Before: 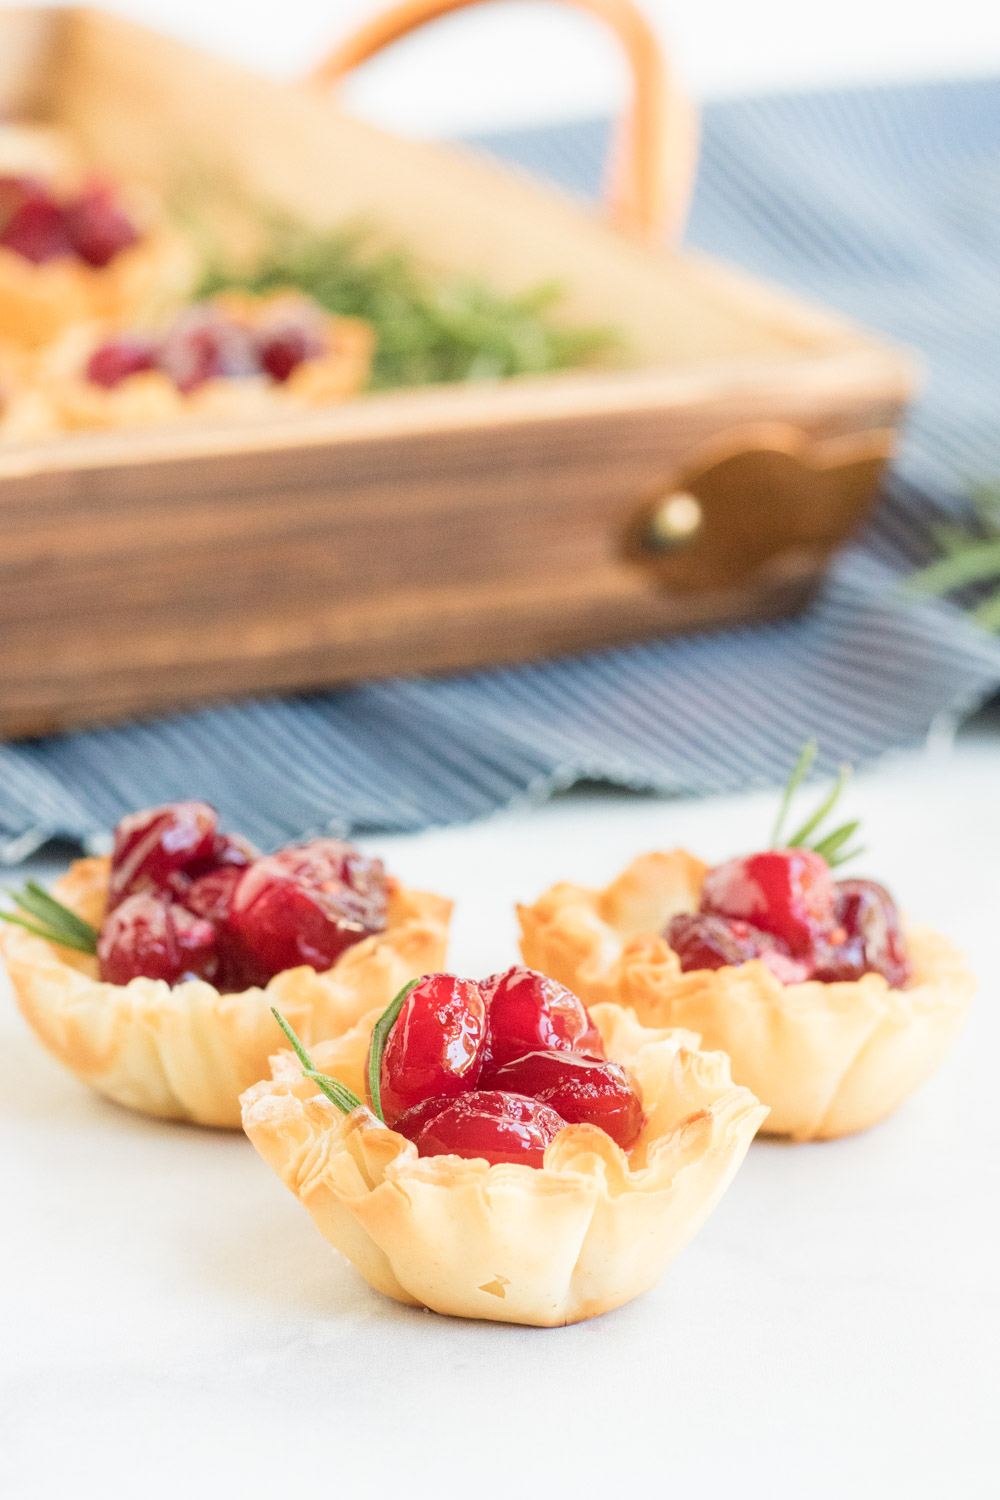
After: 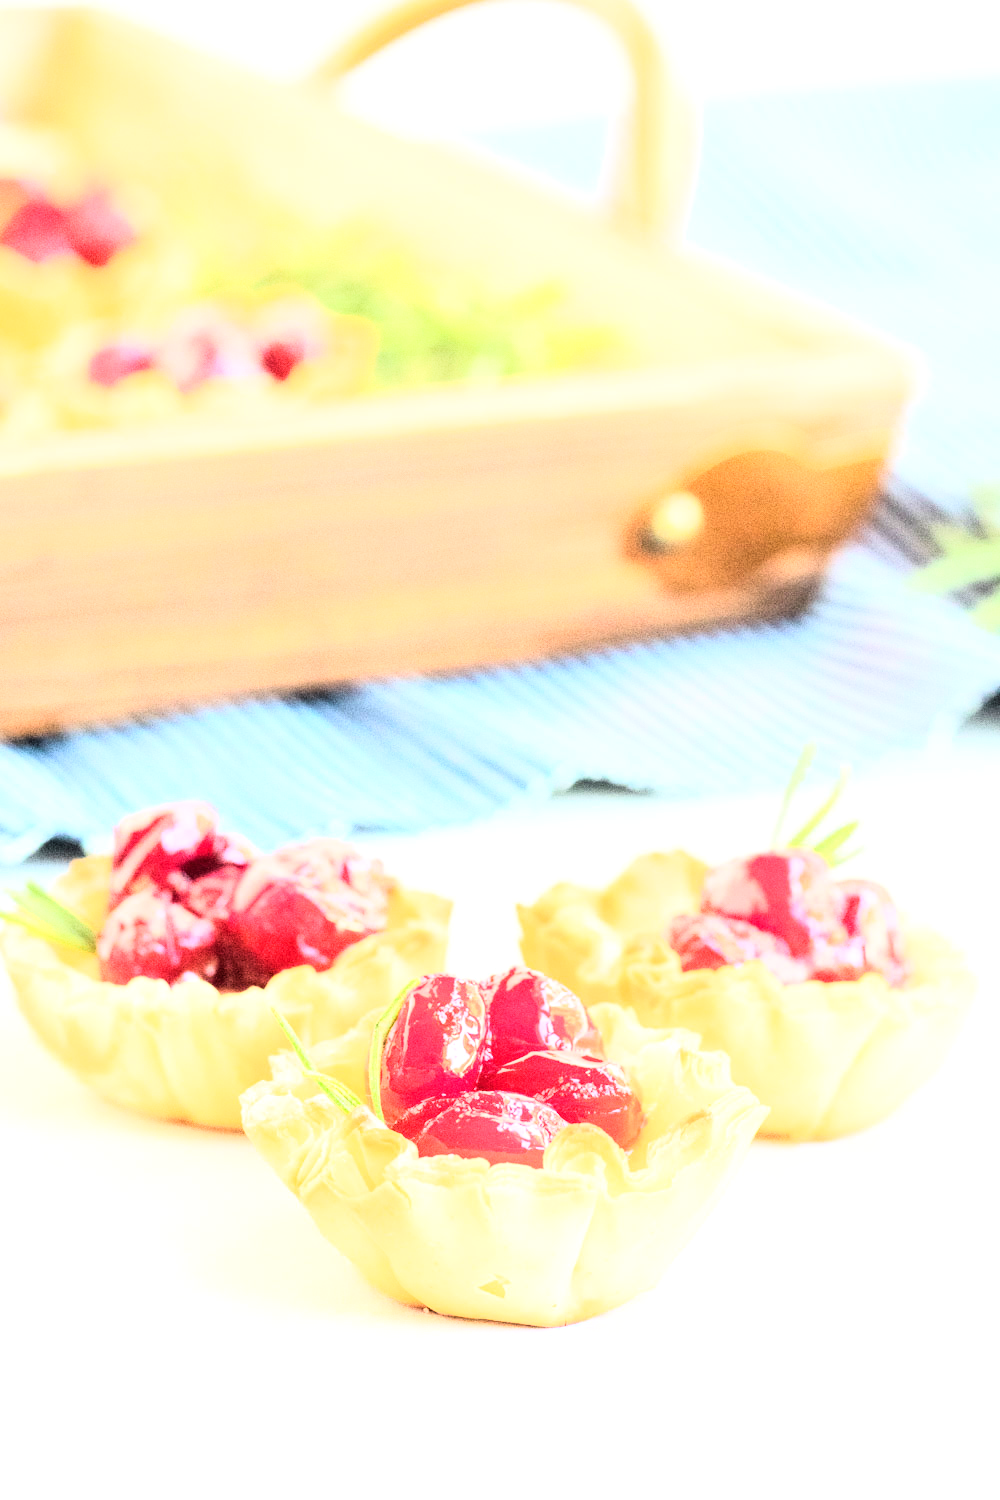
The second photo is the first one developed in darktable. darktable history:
rgb curve: curves: ch0 [(0, 0) (0.21, 0.15) (0.24, 0.21) (0.5, 0.75) (0.75, 0.96) (0.89, 0.99) (1, 1)]; ch1 [(0, 0.02) (0.21, 0.13) (0.25, 0.2) (0.5, 0.67) (0.75, 0.9) (0.89, 0.97) (1, 1)]; ch2 [(0, 0.02) (0.21, 0.13) (0.25, 0.2) (0.5, 0.67) (0.75, 0.9) (0.89, 0.97) (1, 1)], compensate middle gray true
exposure: black level correction 0, exposure 0.9 EV, compensate highlight preservation false
